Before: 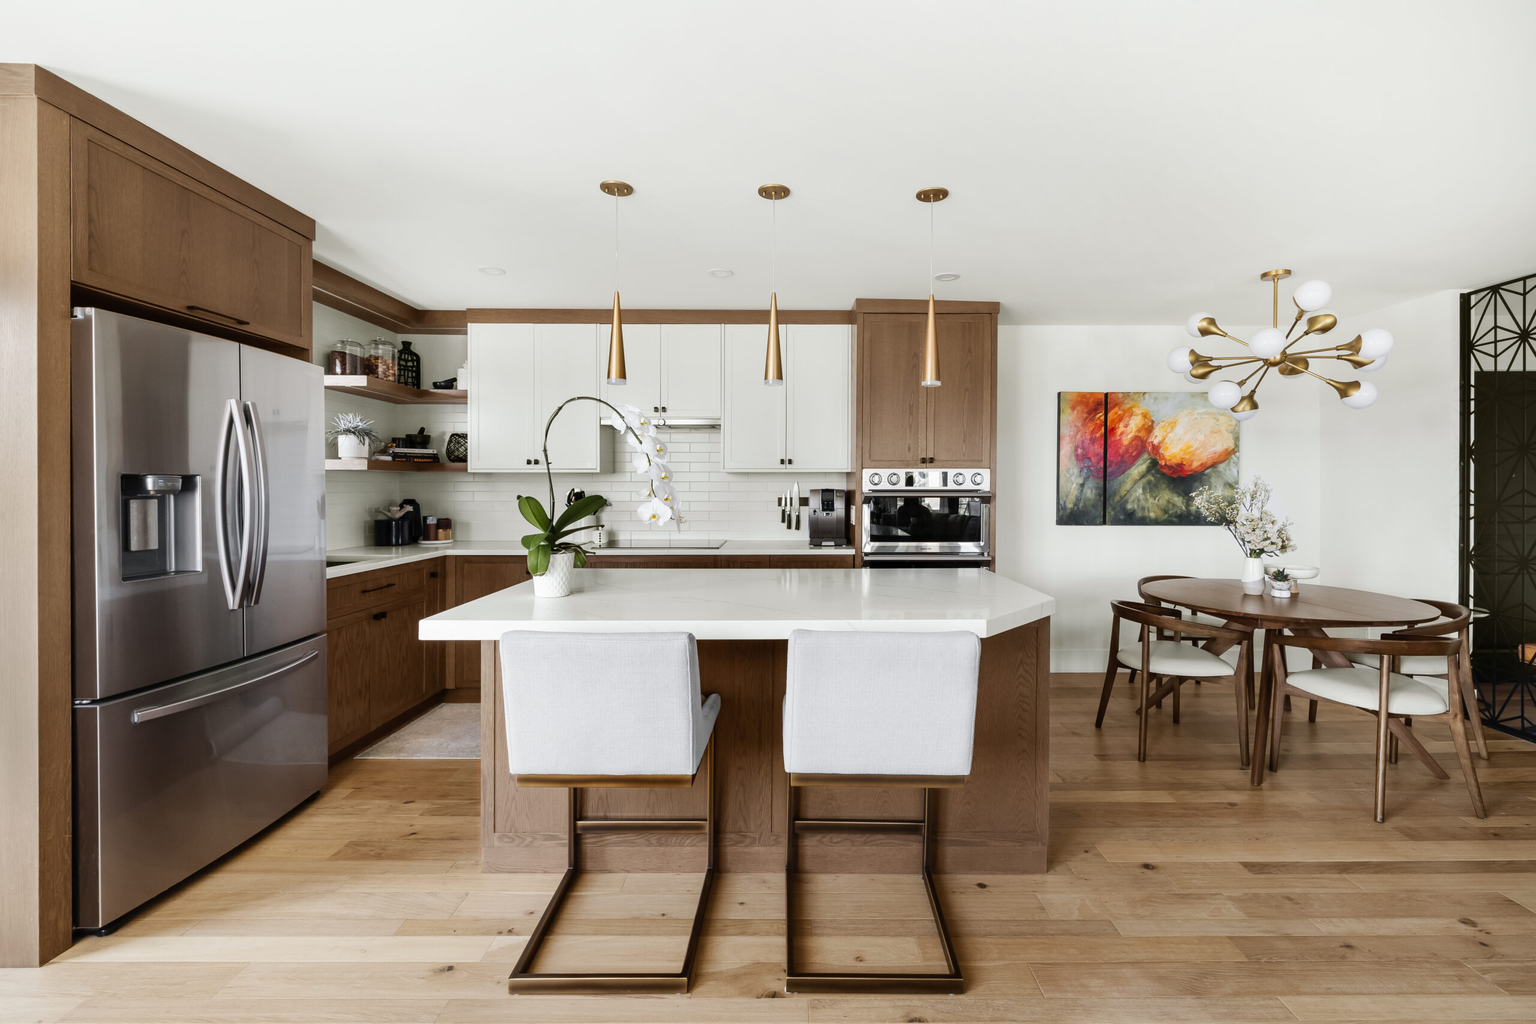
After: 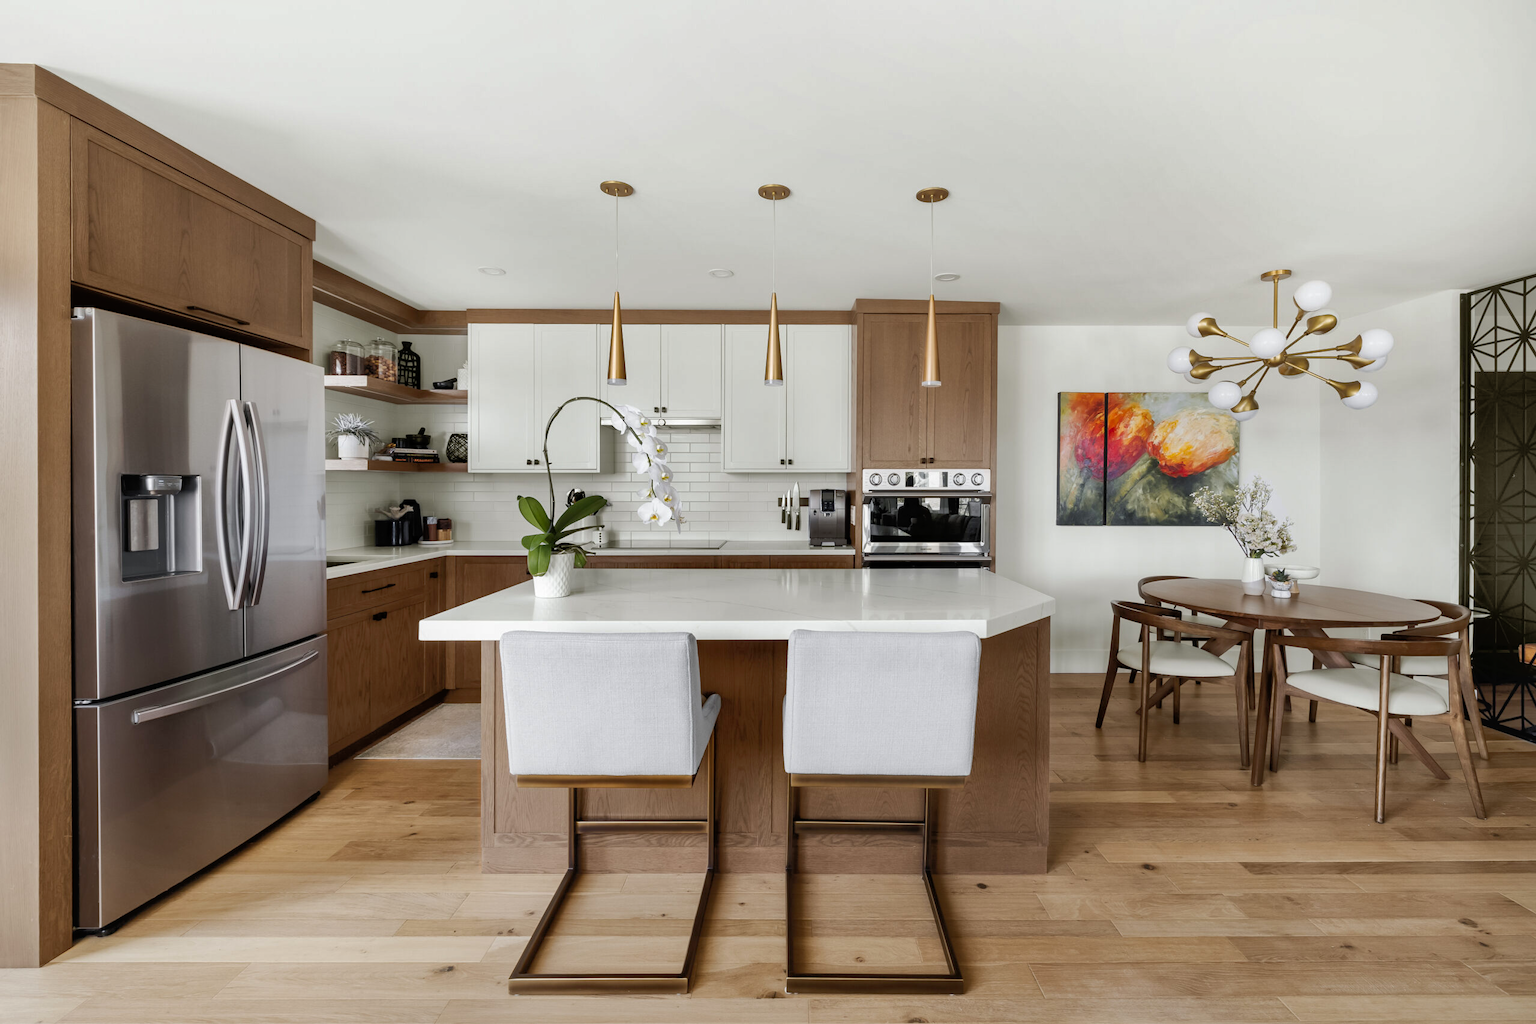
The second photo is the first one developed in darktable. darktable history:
contrast brightness saturation: contrast 0.08, saturation 0.024
shadows and highlights: on, module defaults
tone equalizer: -8 EV -1.82 EV, -7 EV -1.18 EV, -6 EV -1.65 EV
